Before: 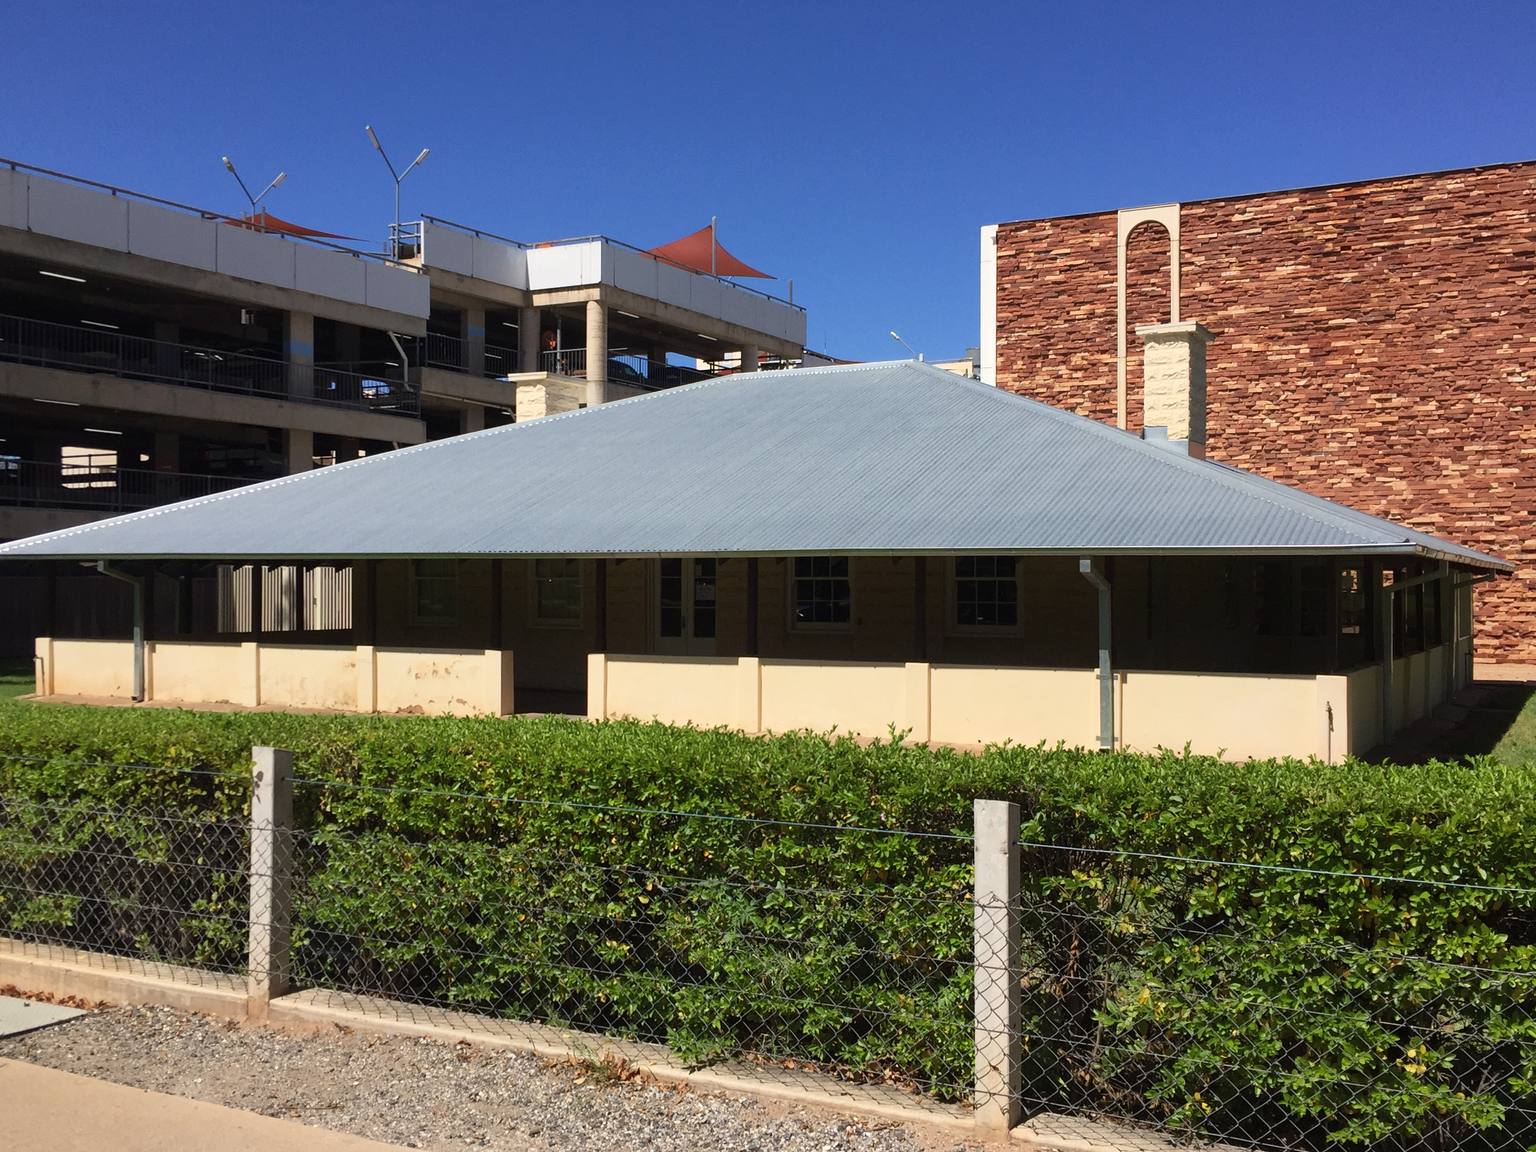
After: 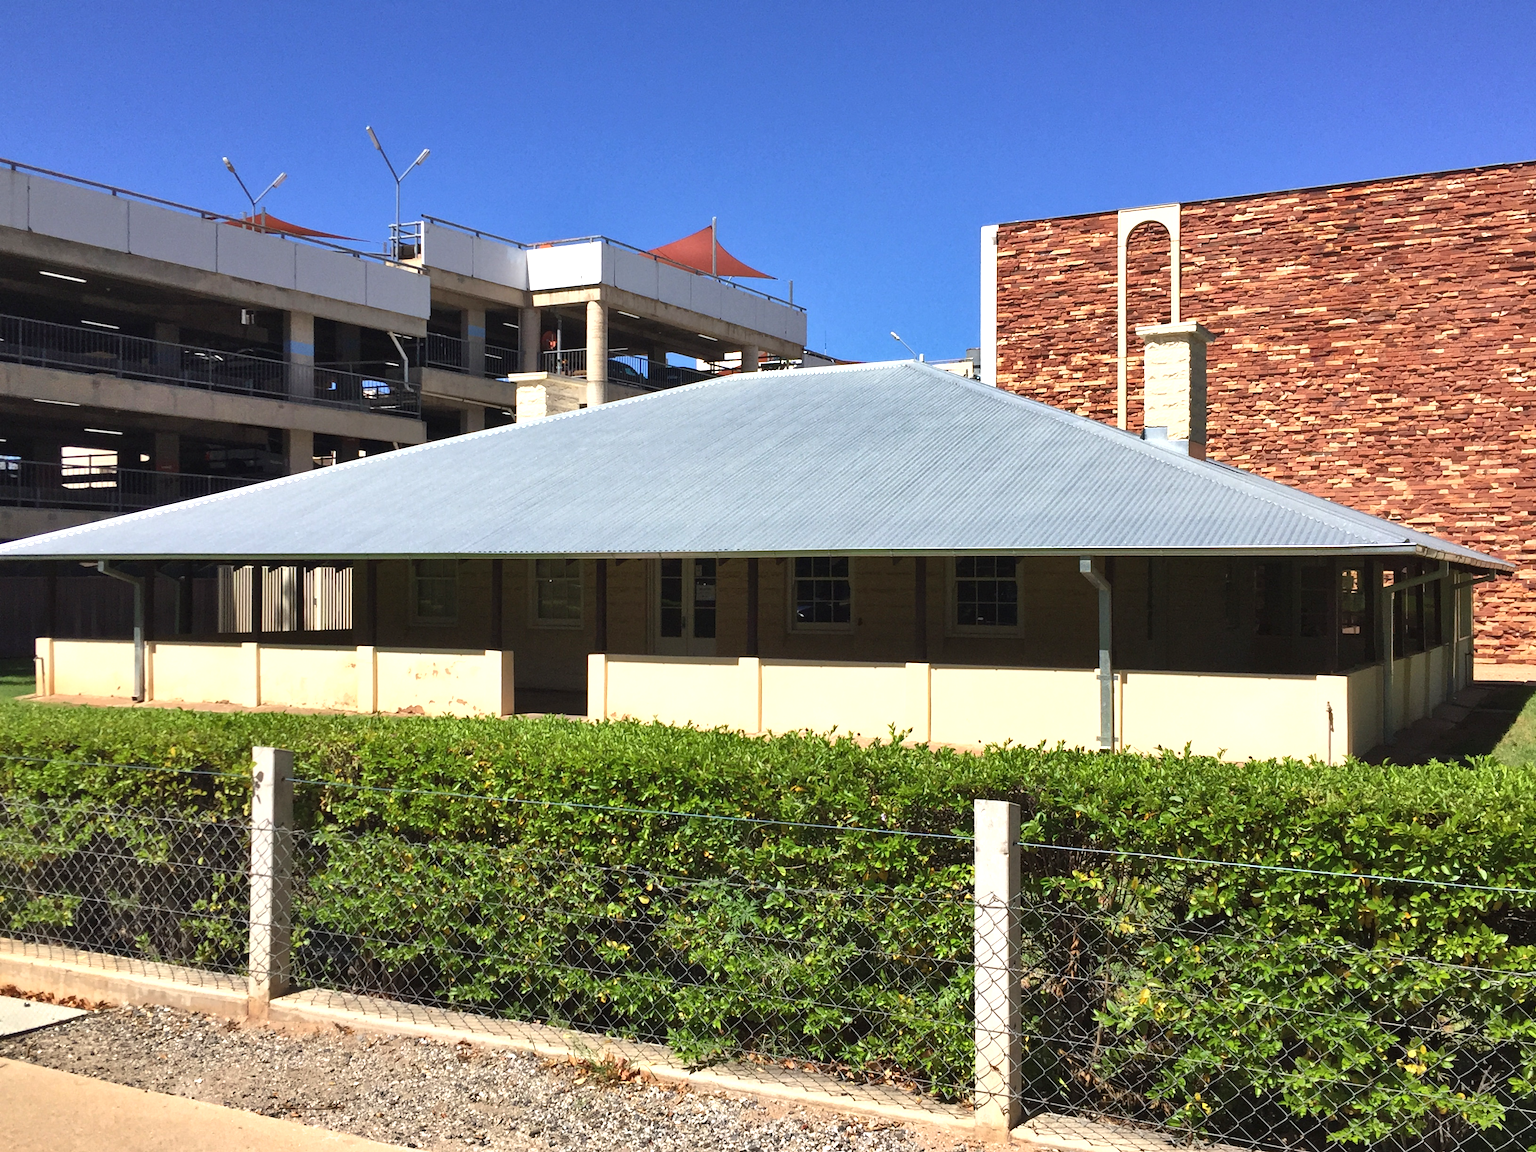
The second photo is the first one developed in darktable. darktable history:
exposure: black level correction 0, exposure 0.703 EV, compensate exposure bias true, compensate highlight preservation false
shadows and highlights: shadows color adjustment 97.67%, low approximation 0.01, soften with gaussian
